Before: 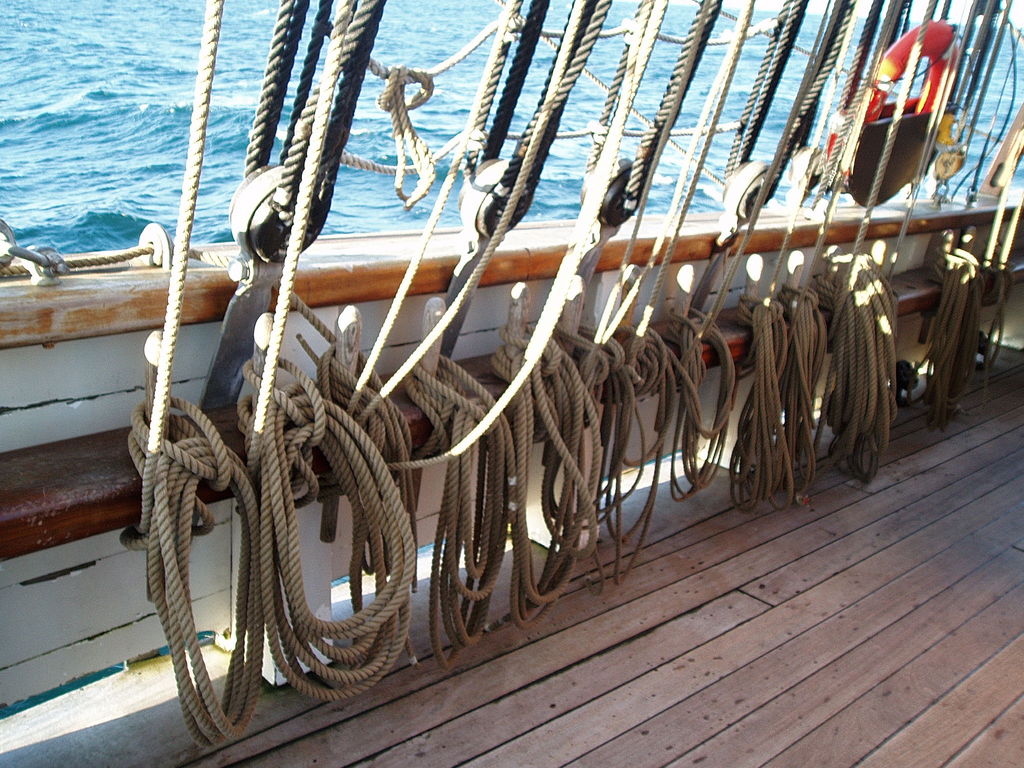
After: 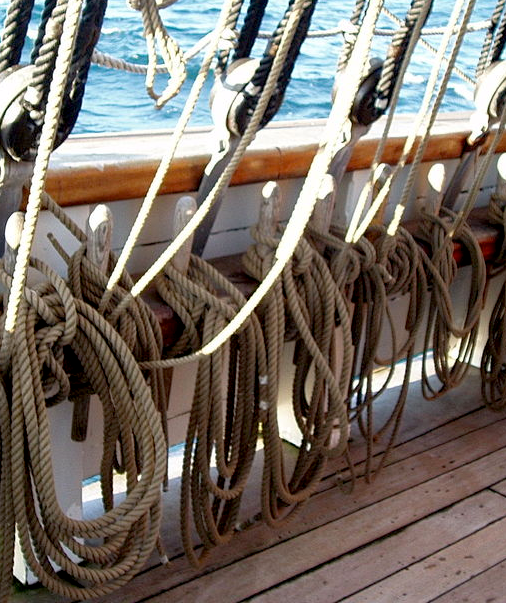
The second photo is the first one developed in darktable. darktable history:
crop and rotate: angle 0.02°, left 24.353%, top 13.219%, right 26.156%, bottom 8.224%
exposure: black level correction 0.01, exposure 0.014 EV, compensate highlight preservation false
